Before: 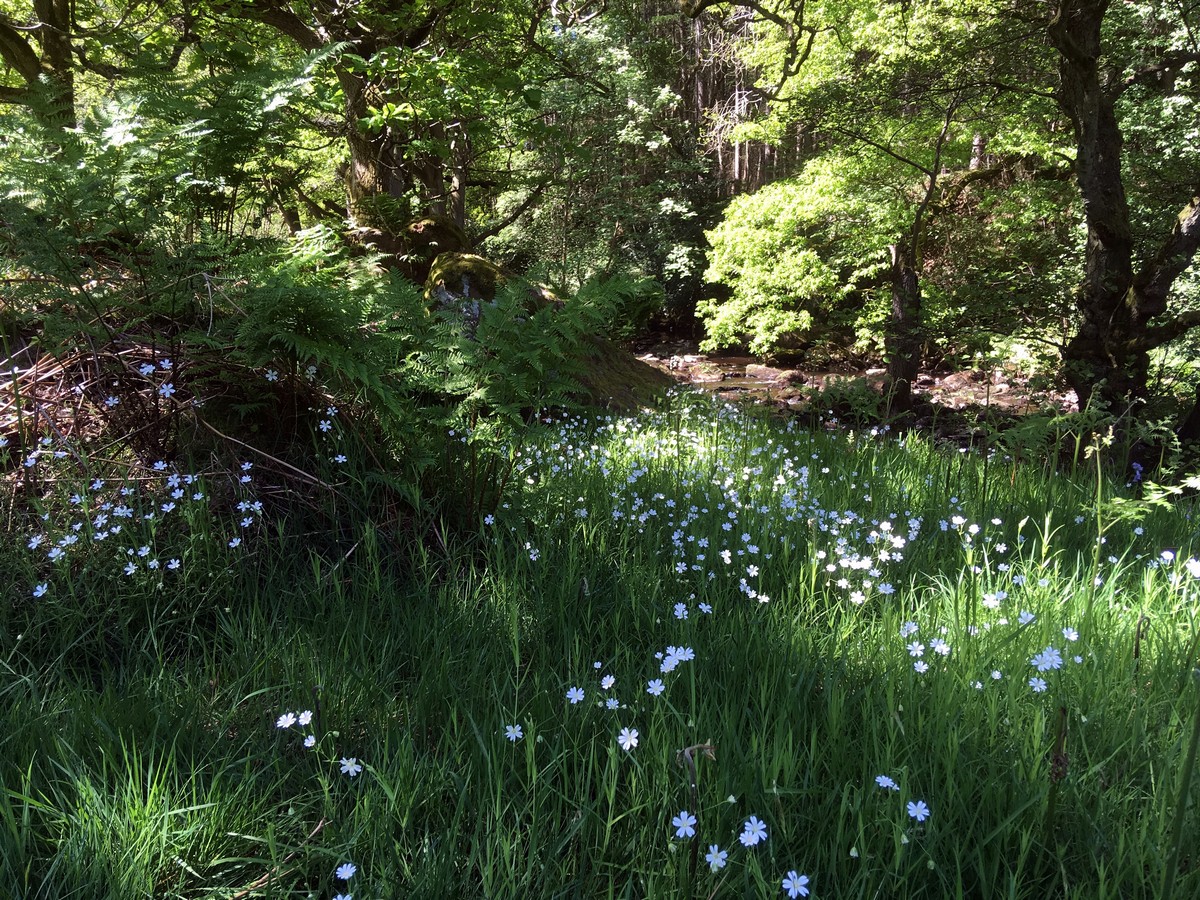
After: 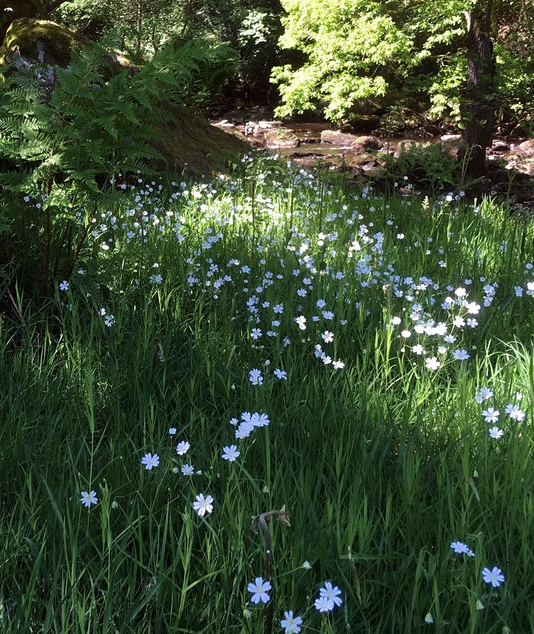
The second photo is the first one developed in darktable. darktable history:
crop: left 35.444%, top 26.104%, right 20.027%, bottom 3.417%
